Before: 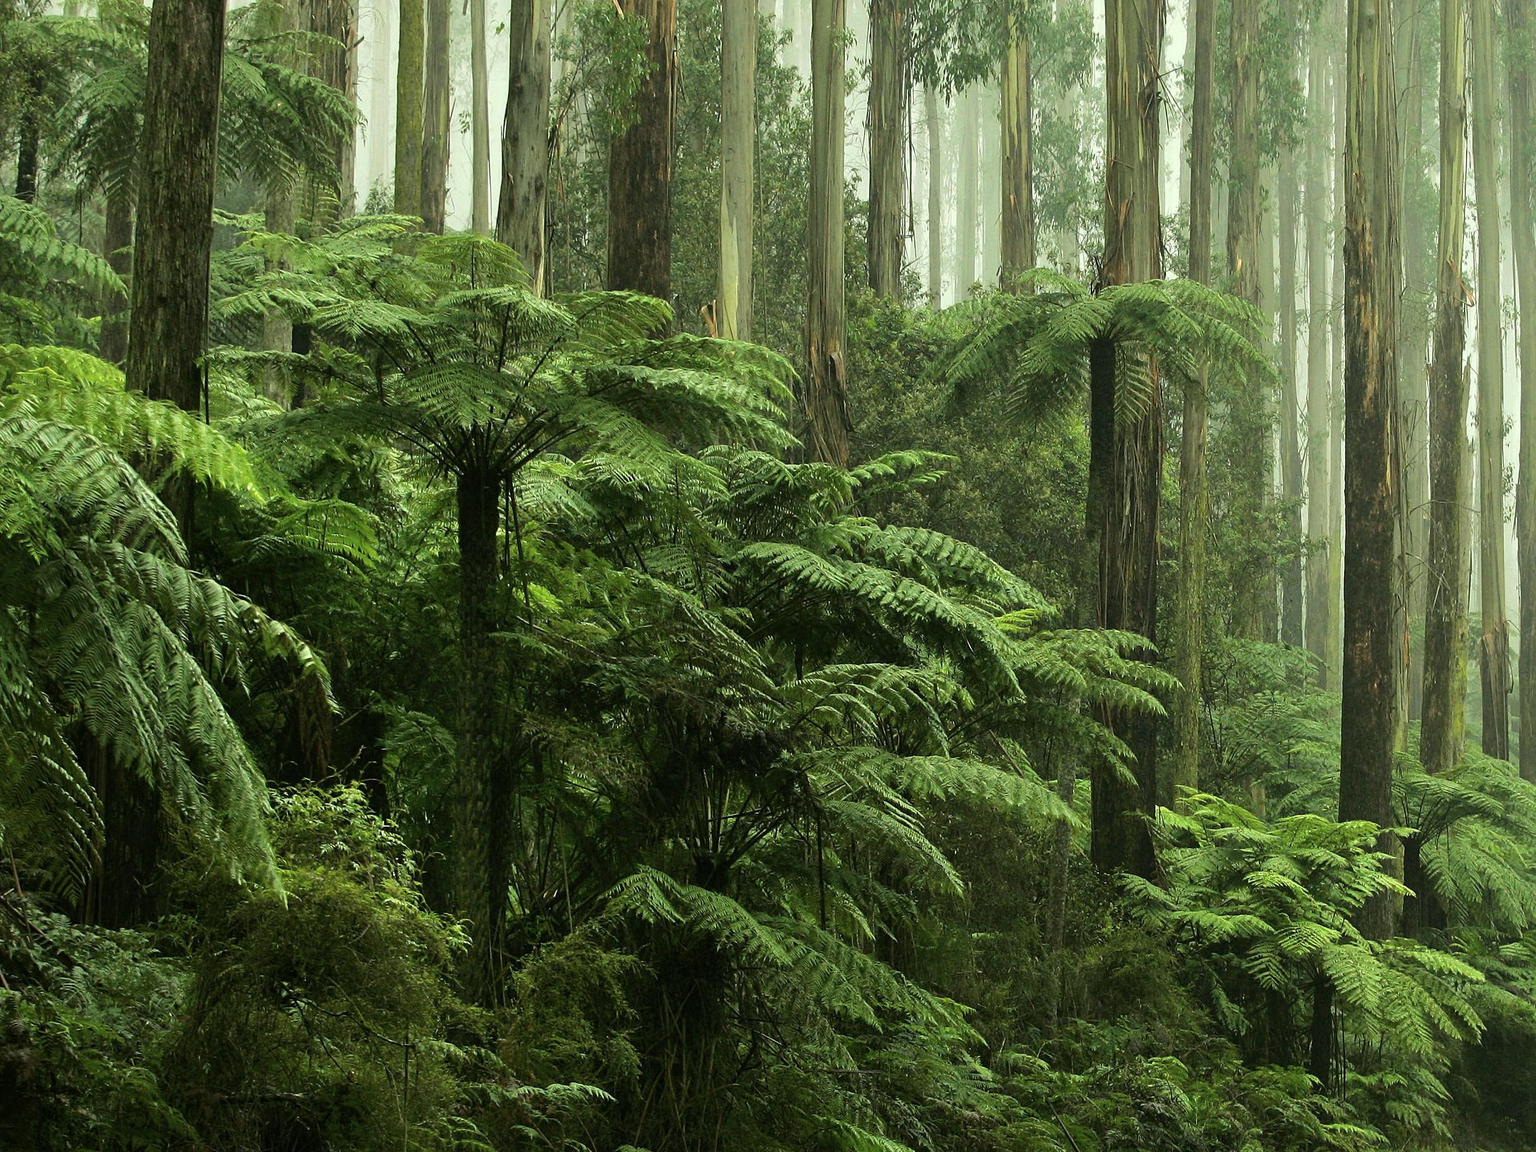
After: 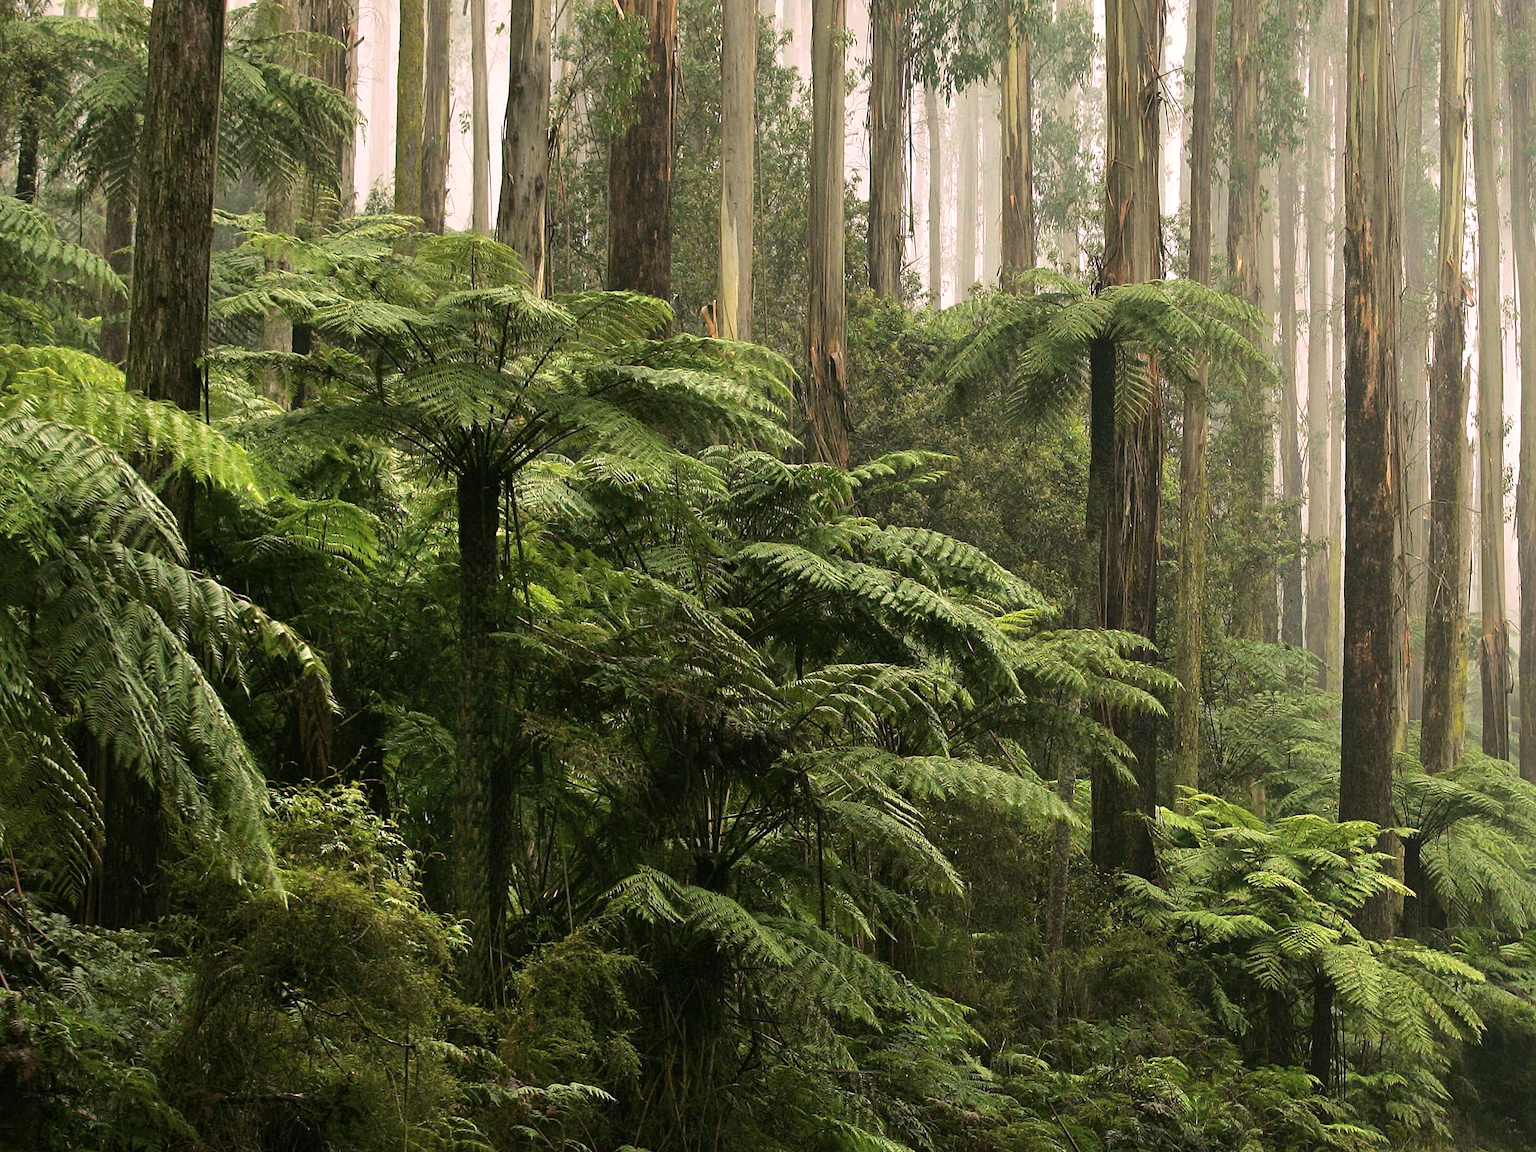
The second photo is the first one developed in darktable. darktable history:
tone equalizer: on, module defaults
white balance: red 1.188, blue 1.11
